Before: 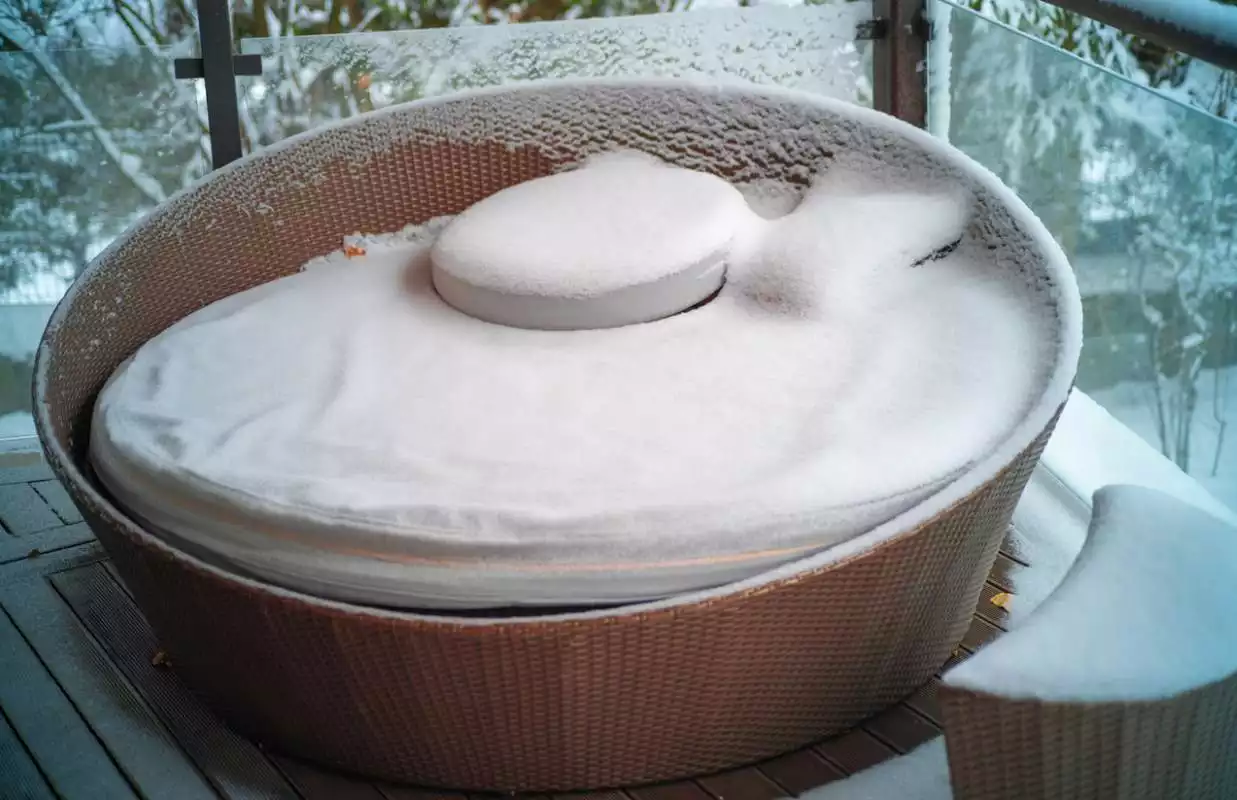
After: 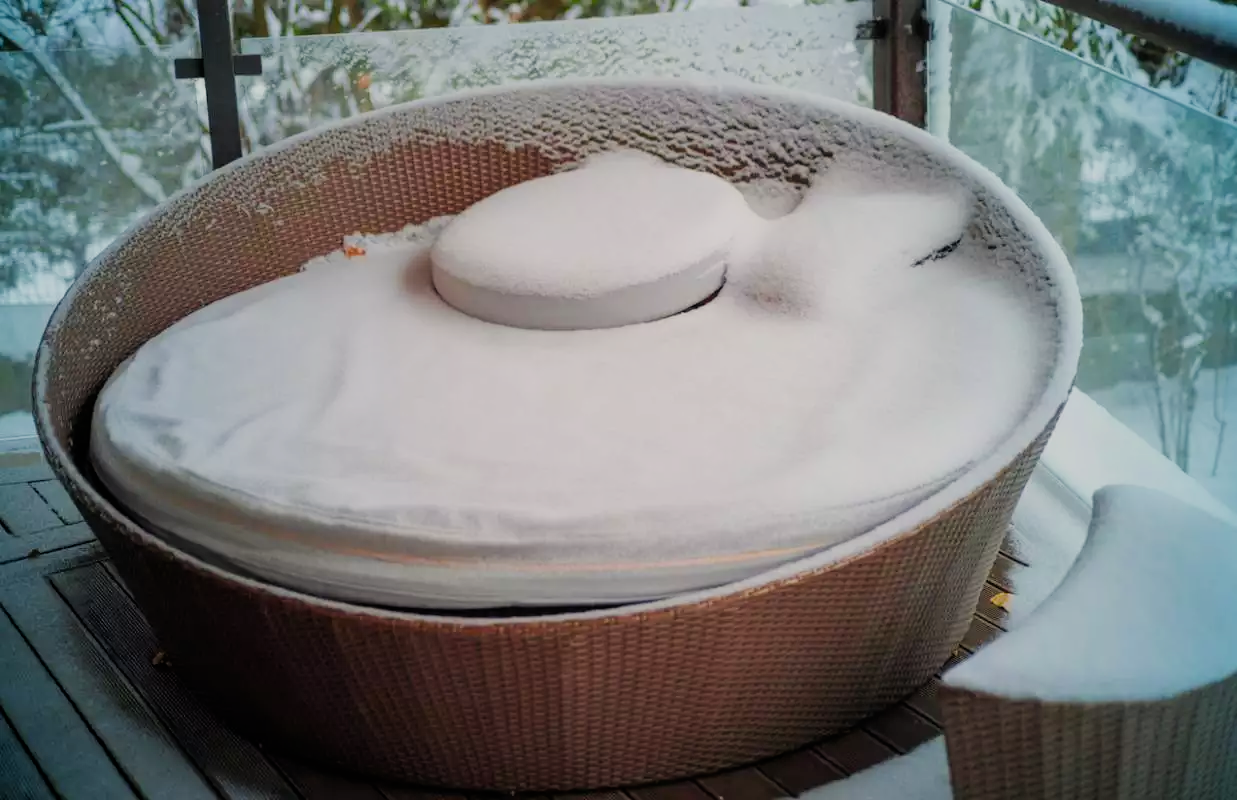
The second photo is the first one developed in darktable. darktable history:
filmic rgb: black relative exposure -7.65 EV, white relative exposure 4.56 EV, hardness 3.61
color correction: highlights a* 0.816, highlights b* 2.78, saturation 1.1
